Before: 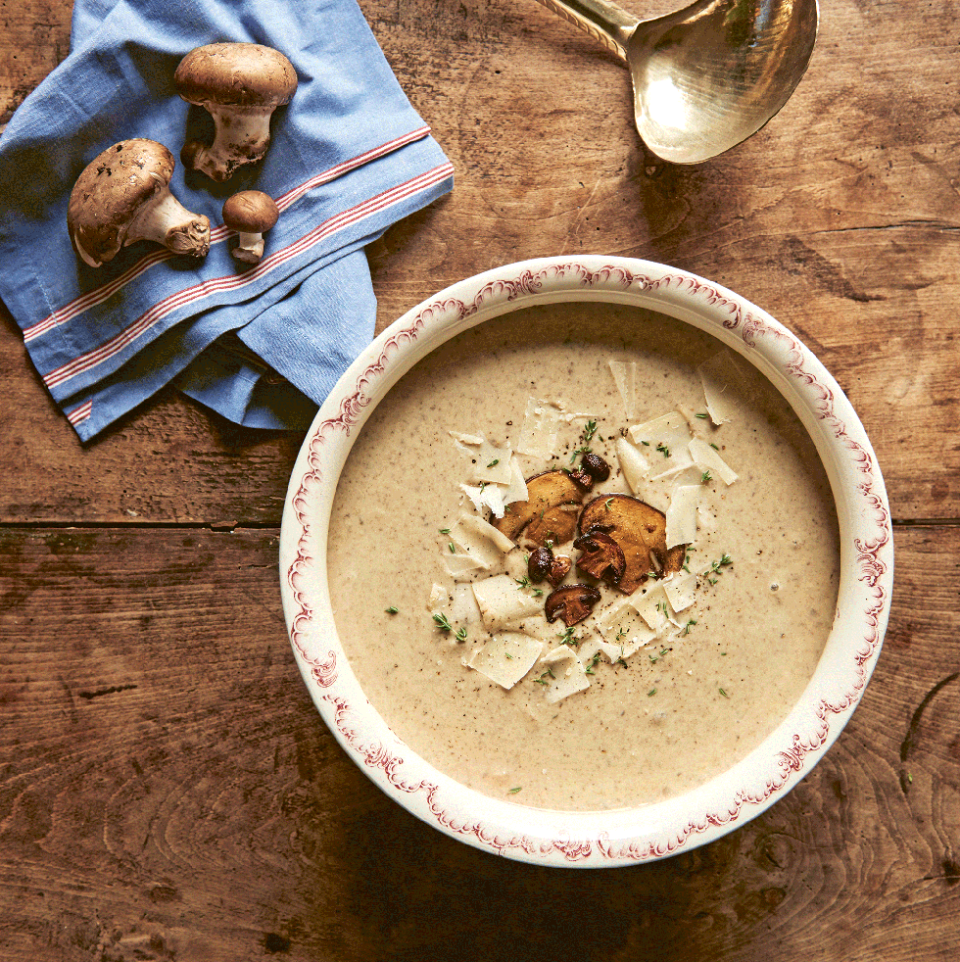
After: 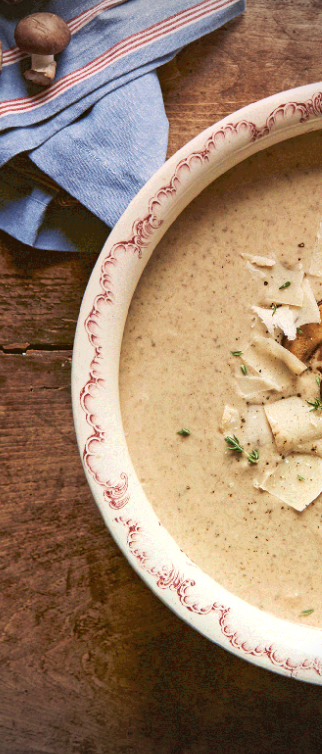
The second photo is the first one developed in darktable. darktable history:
crop and rotate: left 21.77%, top 18.528%, right 44.676%, bottom 2.997%
vignetting: fall-off radius 31.48%, brightness -0.472
shadows and highlights: shadows 43.06, highlights 6.94
graduated density: density 0.38 EV, hardness 21%, rotation -6.11°, saturation 32%
